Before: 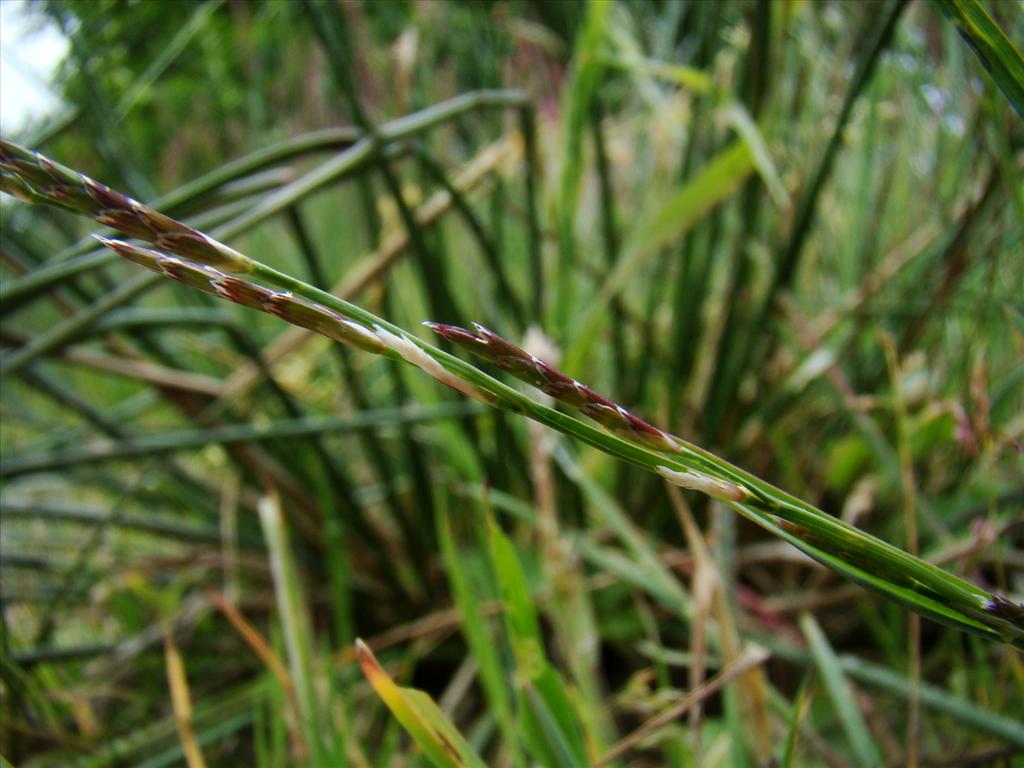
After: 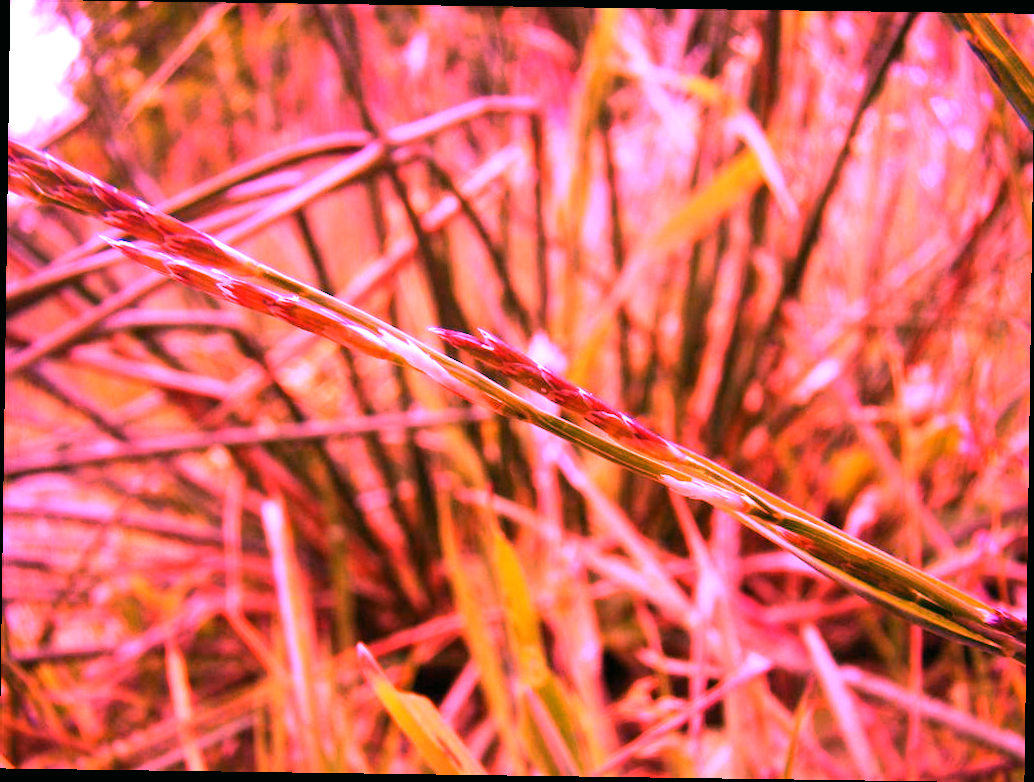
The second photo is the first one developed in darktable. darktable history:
white balance: red 4.26, blue 1.802
rotate and perspective: rotation 0.8°, automatic cropping off
color balance: mode lift, gamma, gain (sRGB), lift [0.997, 0.979, 1.021, 1.011], gamma [1, 1.084, 0.916, 0.998], gain [1, 0.87, 1.13, 1.101], contrast 4.55%, contrast fulcrum 38.24%, output saturation 104.09%
